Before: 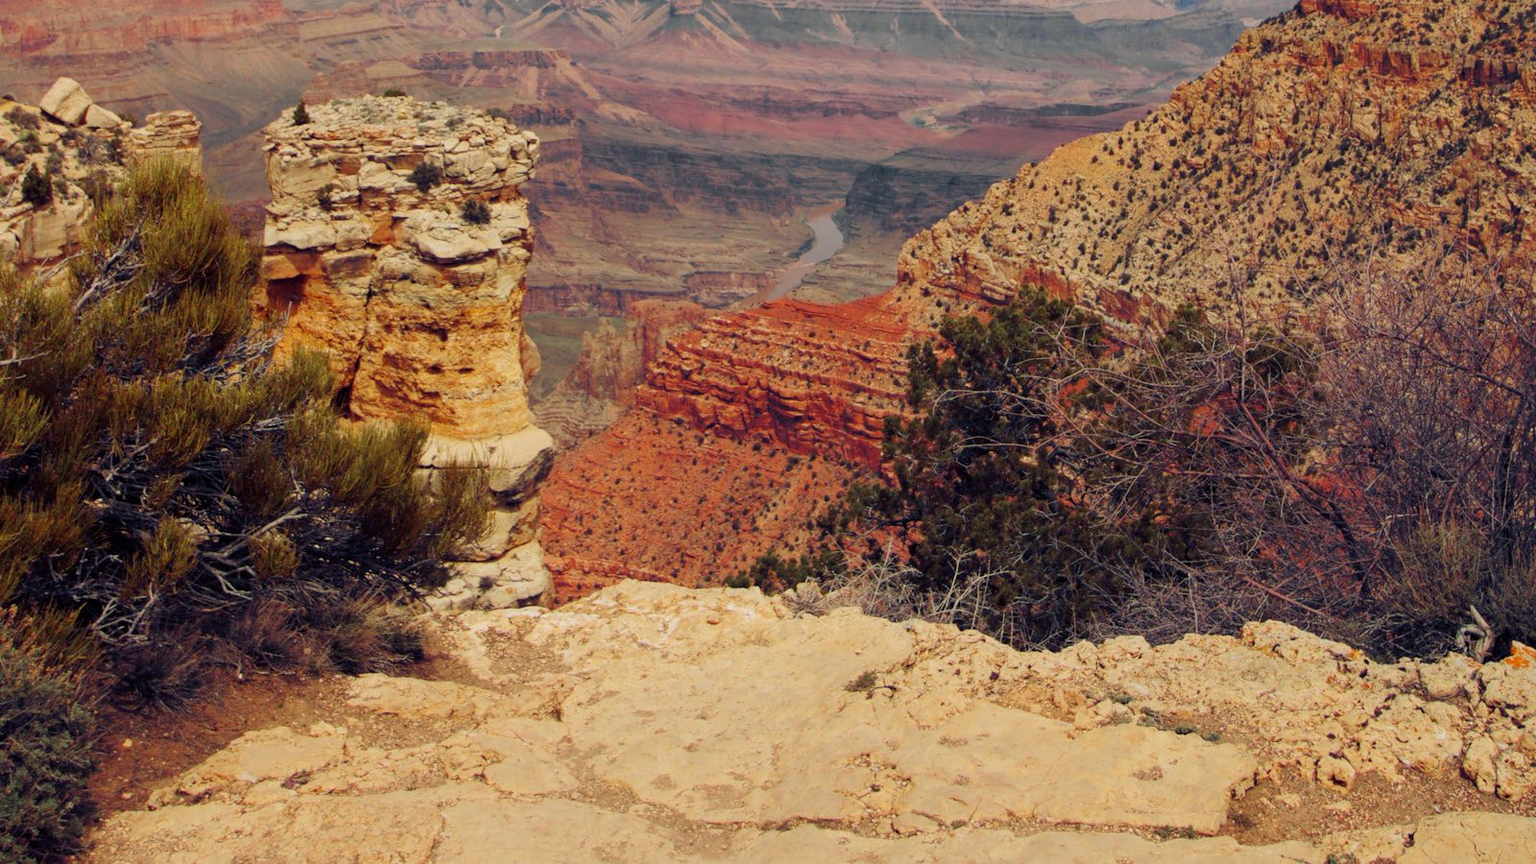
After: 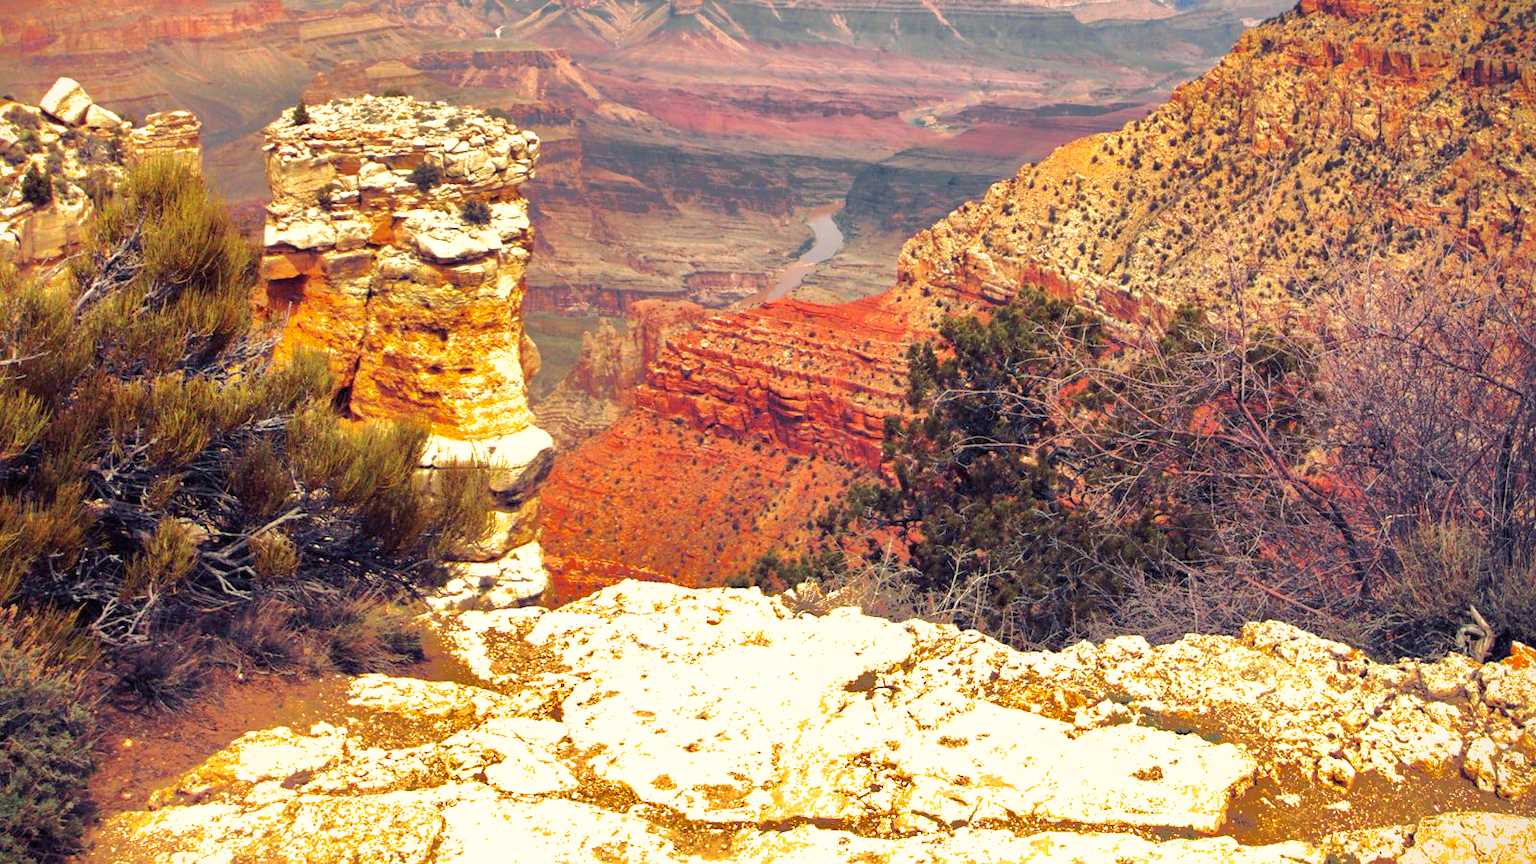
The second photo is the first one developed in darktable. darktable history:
exposure: black level correction 0, exposure 1.2 EV, compensate exposure bias true, compensate highlight preservation false
vignetting: fall-off start 97.23%, saturation -0.024, center (-0.033, -0.042), width/height ratio 1.179, unbound false
shadows and highlights: shadows 25, highlights -70
